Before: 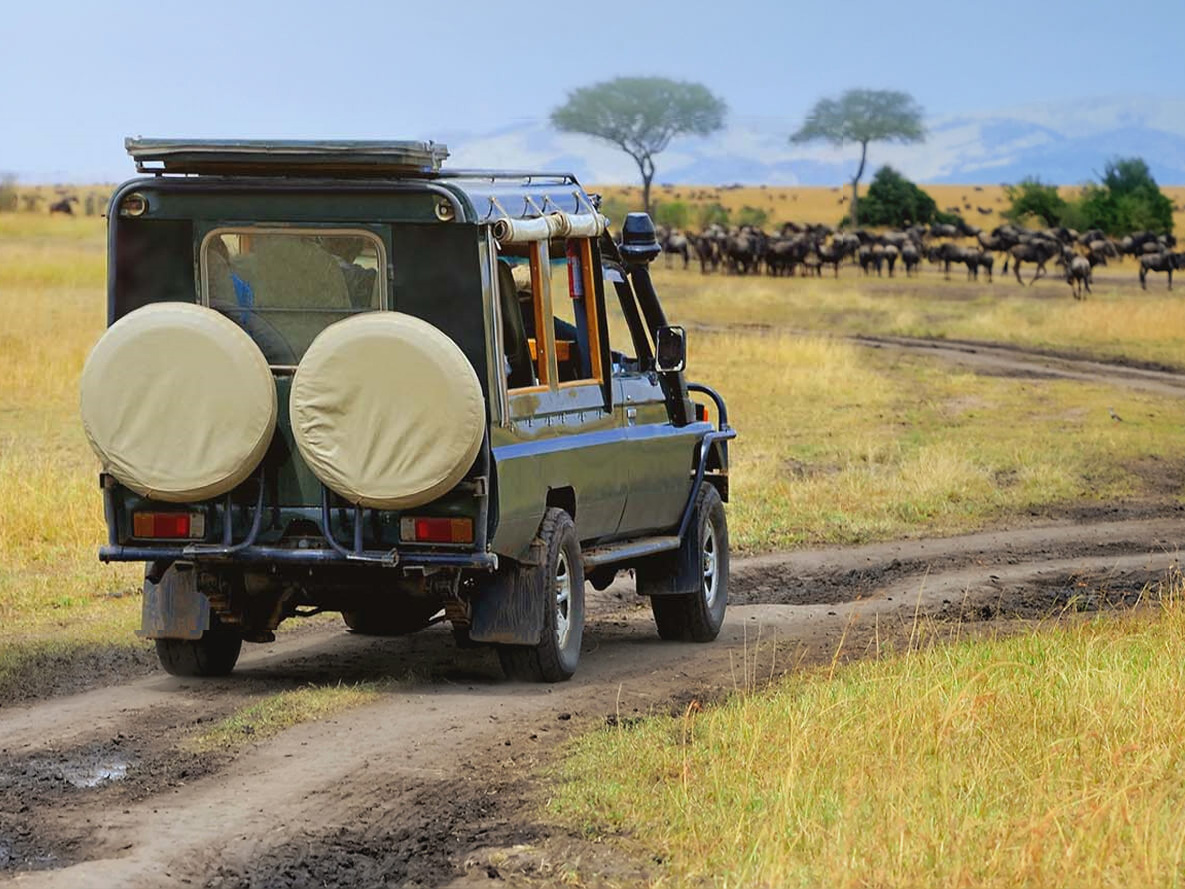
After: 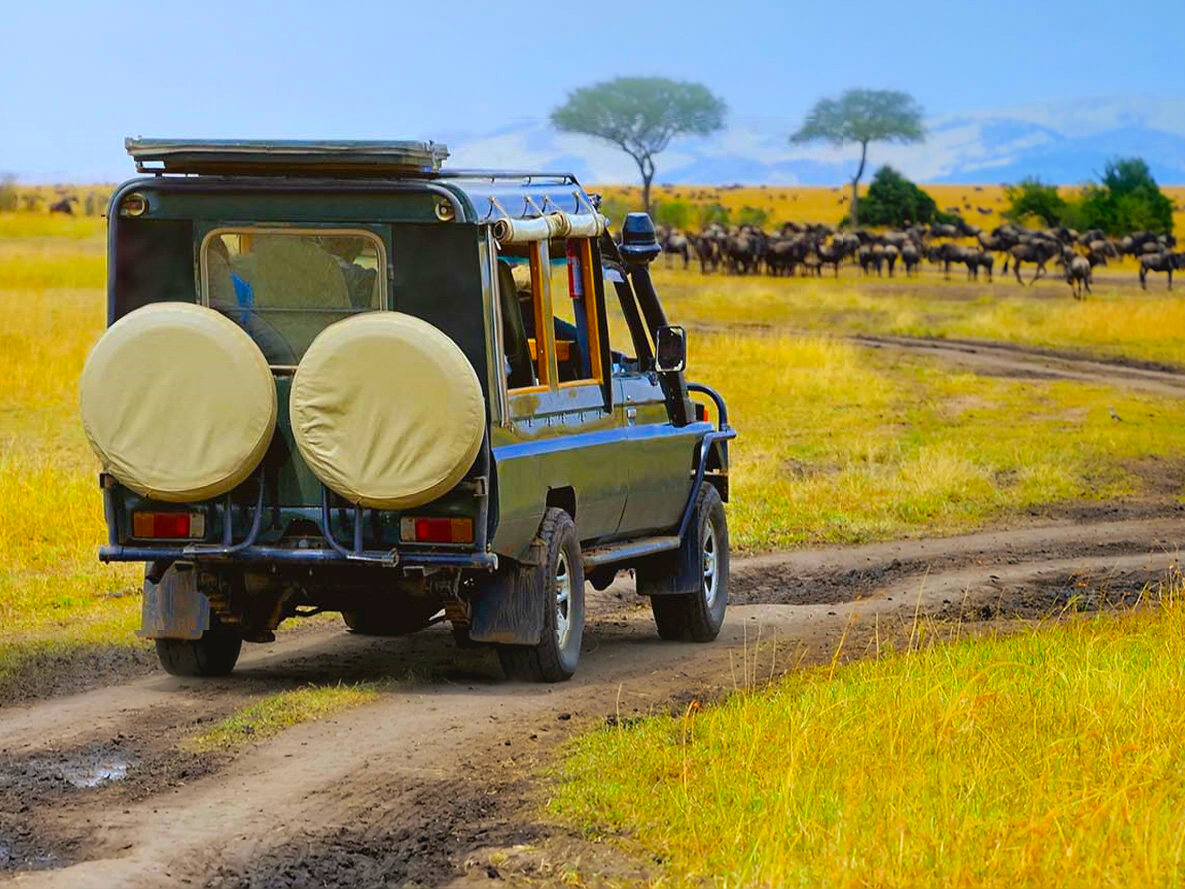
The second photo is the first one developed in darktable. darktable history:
color balance rgb: perceptual saturation grading › global saturation 24.931%, global vibrance 39.852%
